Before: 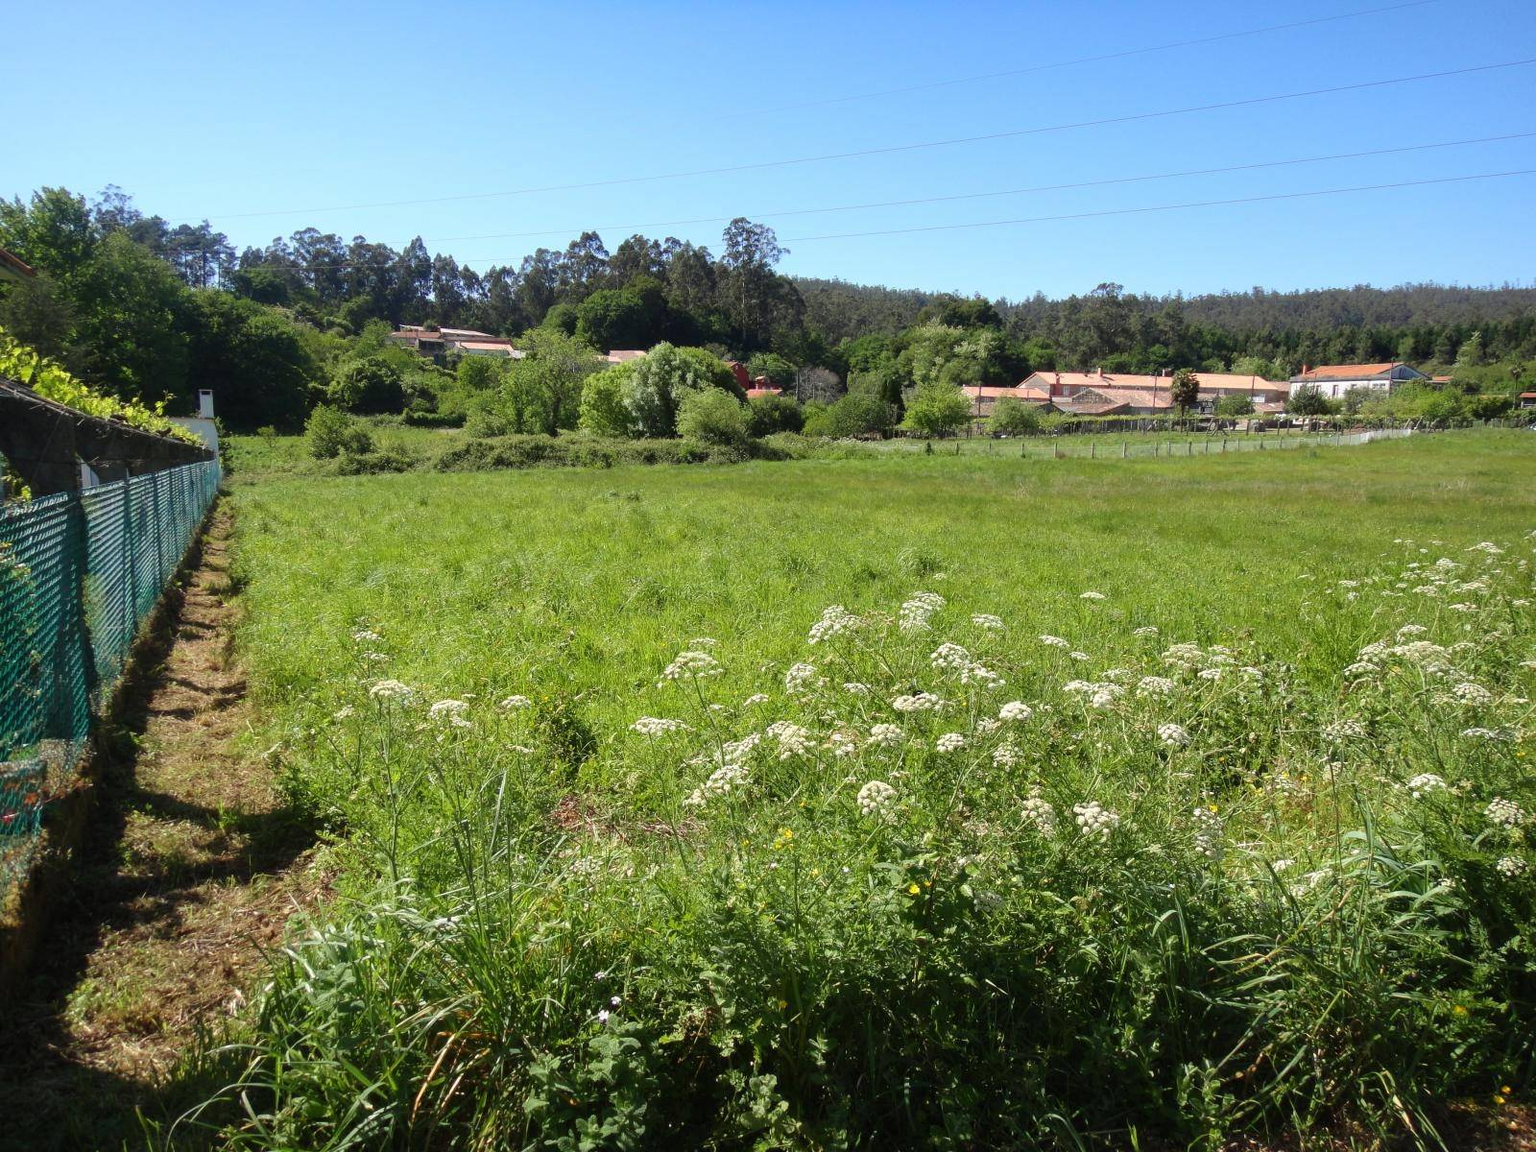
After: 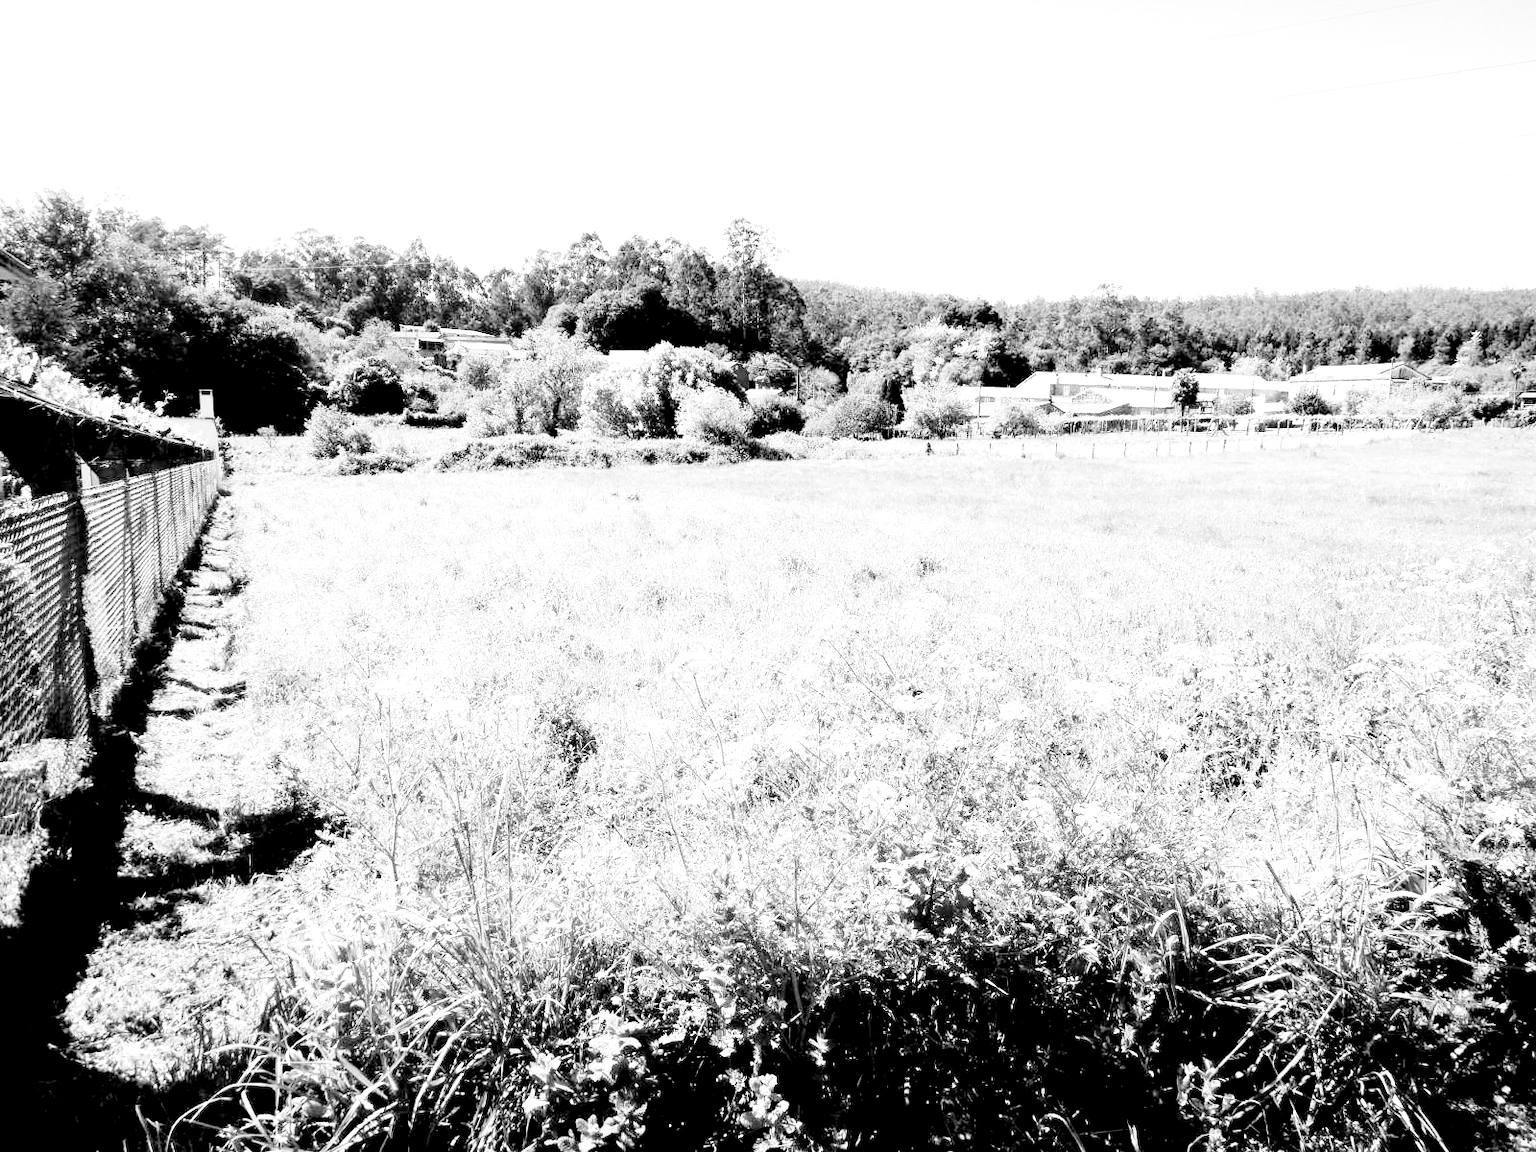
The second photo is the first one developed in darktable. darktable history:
base curve: curves: ch0 [(0, 0) (0.028, 0.03) (0.121, 0.232) (0.46, 0.748) (0.859, 0.968) (1, 1)], preserve colors none
monochrome: a -6.99, b 35.61, size 1.4
exposure: black level correction 0.016, exposure 1.774 EV, compensate highlight preservation false
